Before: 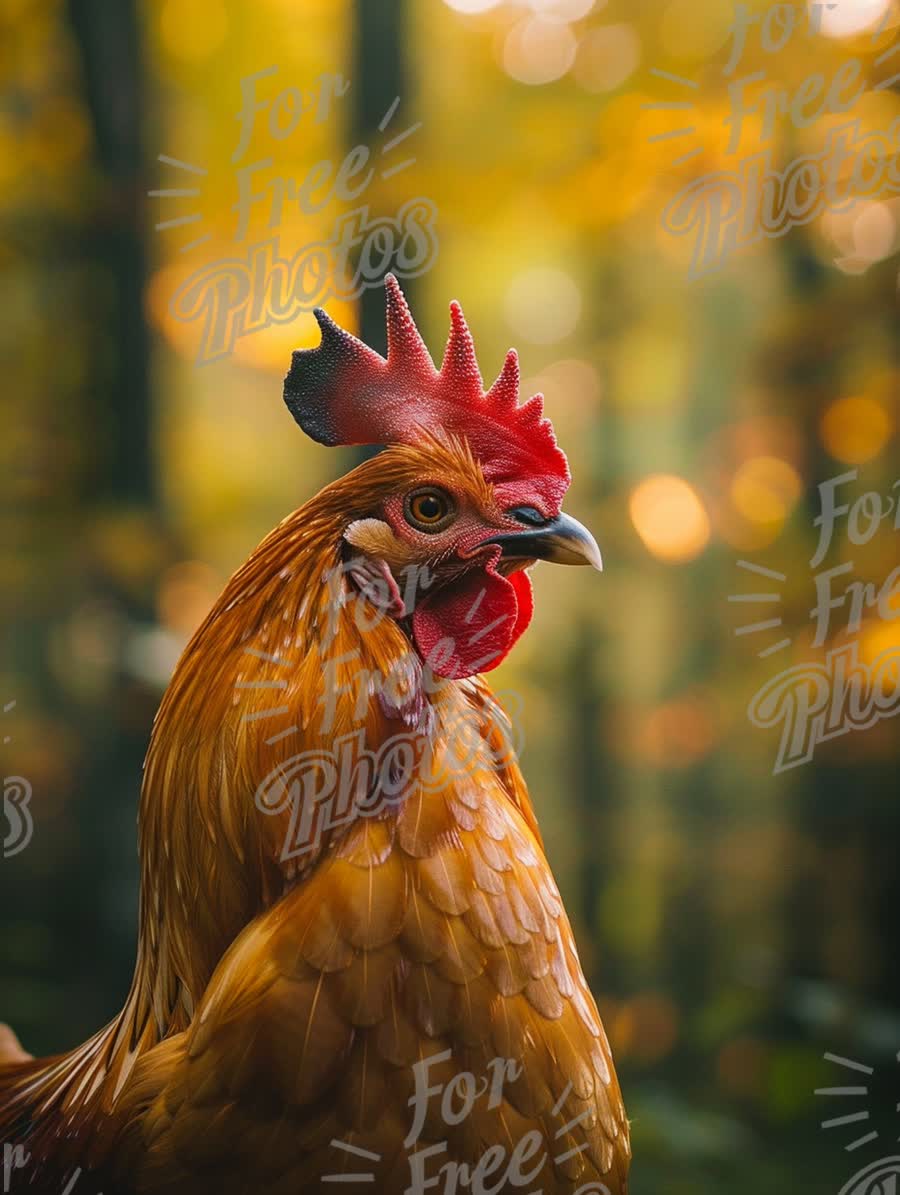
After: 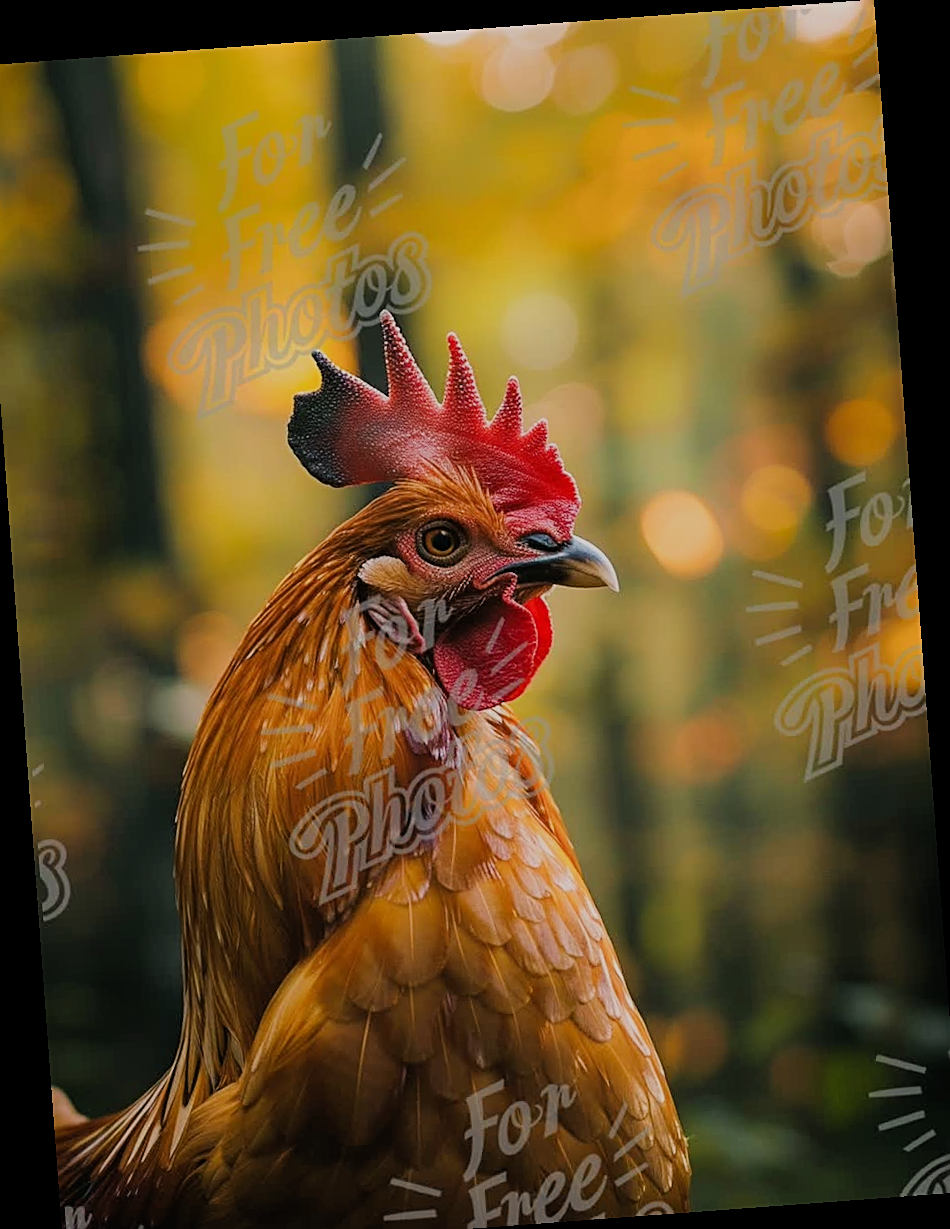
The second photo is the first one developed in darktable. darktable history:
filmic rgb: black relative exposure -7.65 EV, white relative exposure 4.56 EV, hardness 3.61
crop and rotate: left 2.536%, right 1.107%, bottom 2.246%
sharpen: on, module defaults
rotate and perspective: rotation -4.25°, automatic cropping off
